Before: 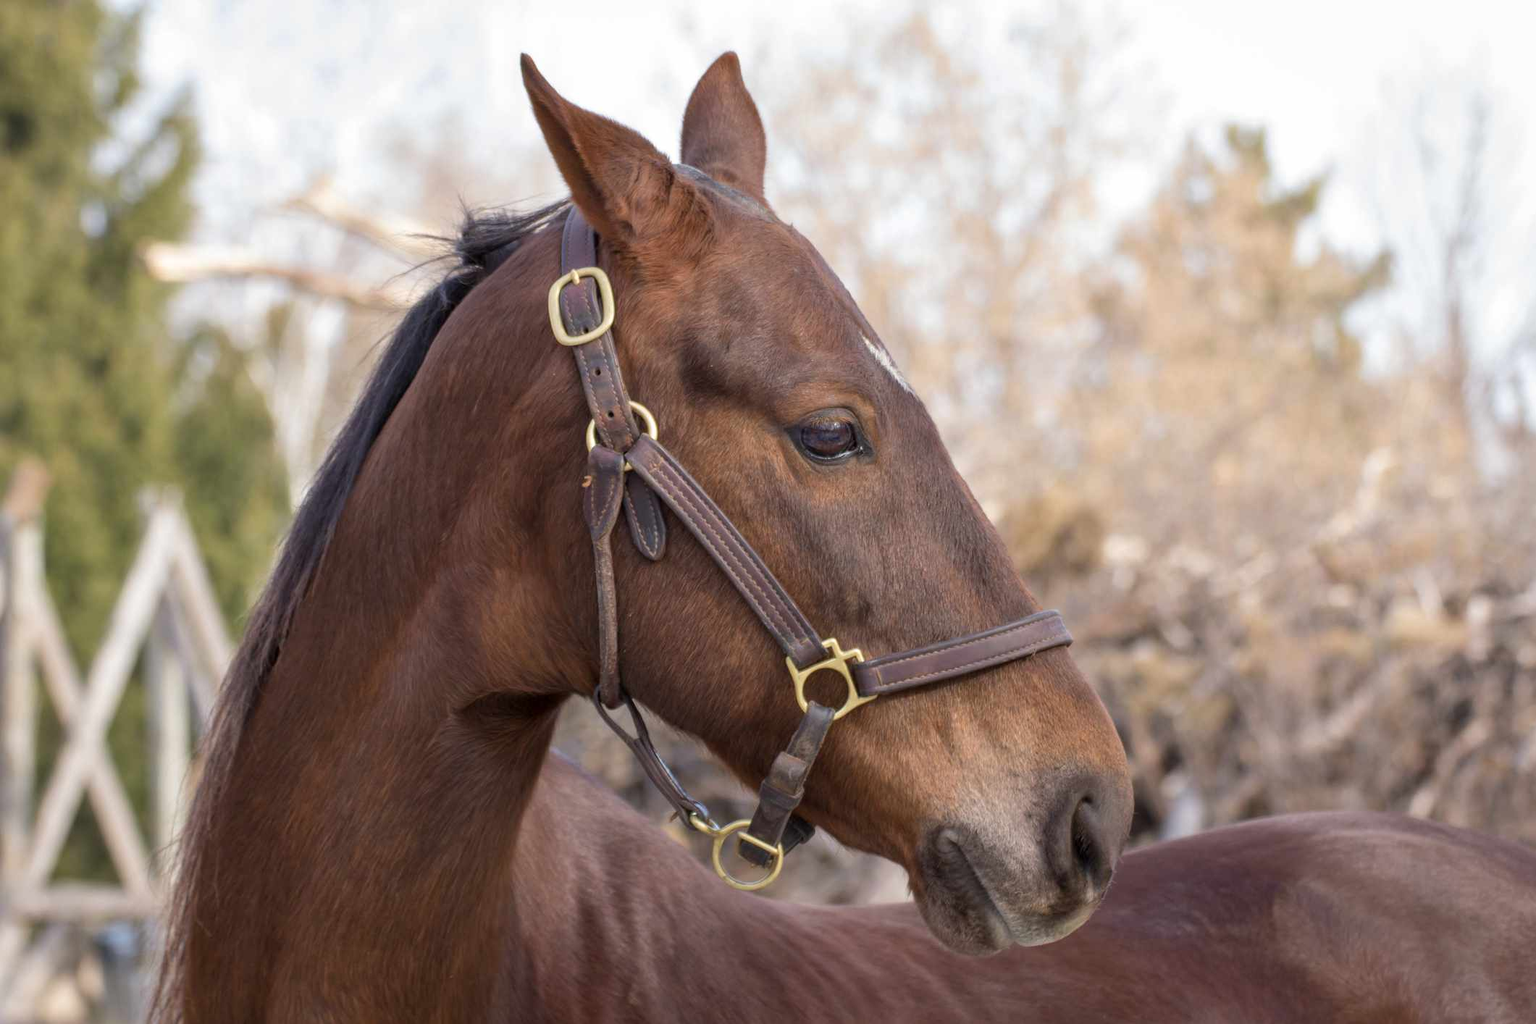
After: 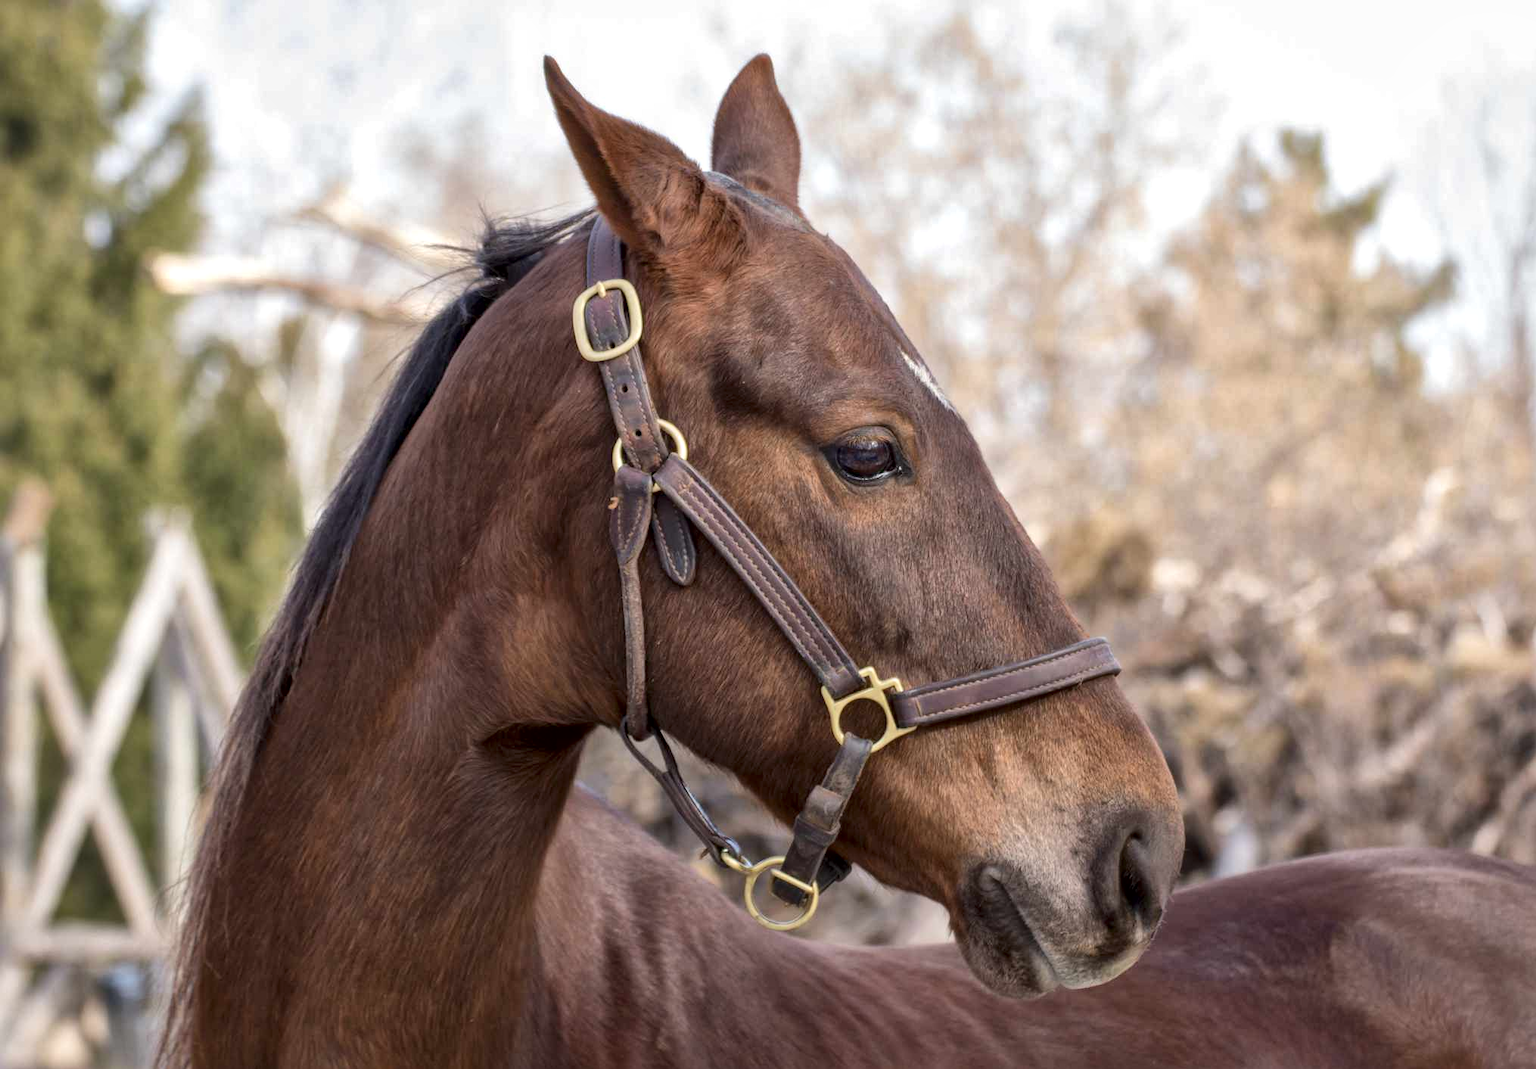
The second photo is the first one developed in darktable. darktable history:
crop: right 4.263%, bottom 0.042%
local contrast: mode bilateral grid, contrast 20, coarseness 49, detail 158%, midtone range 0.2
